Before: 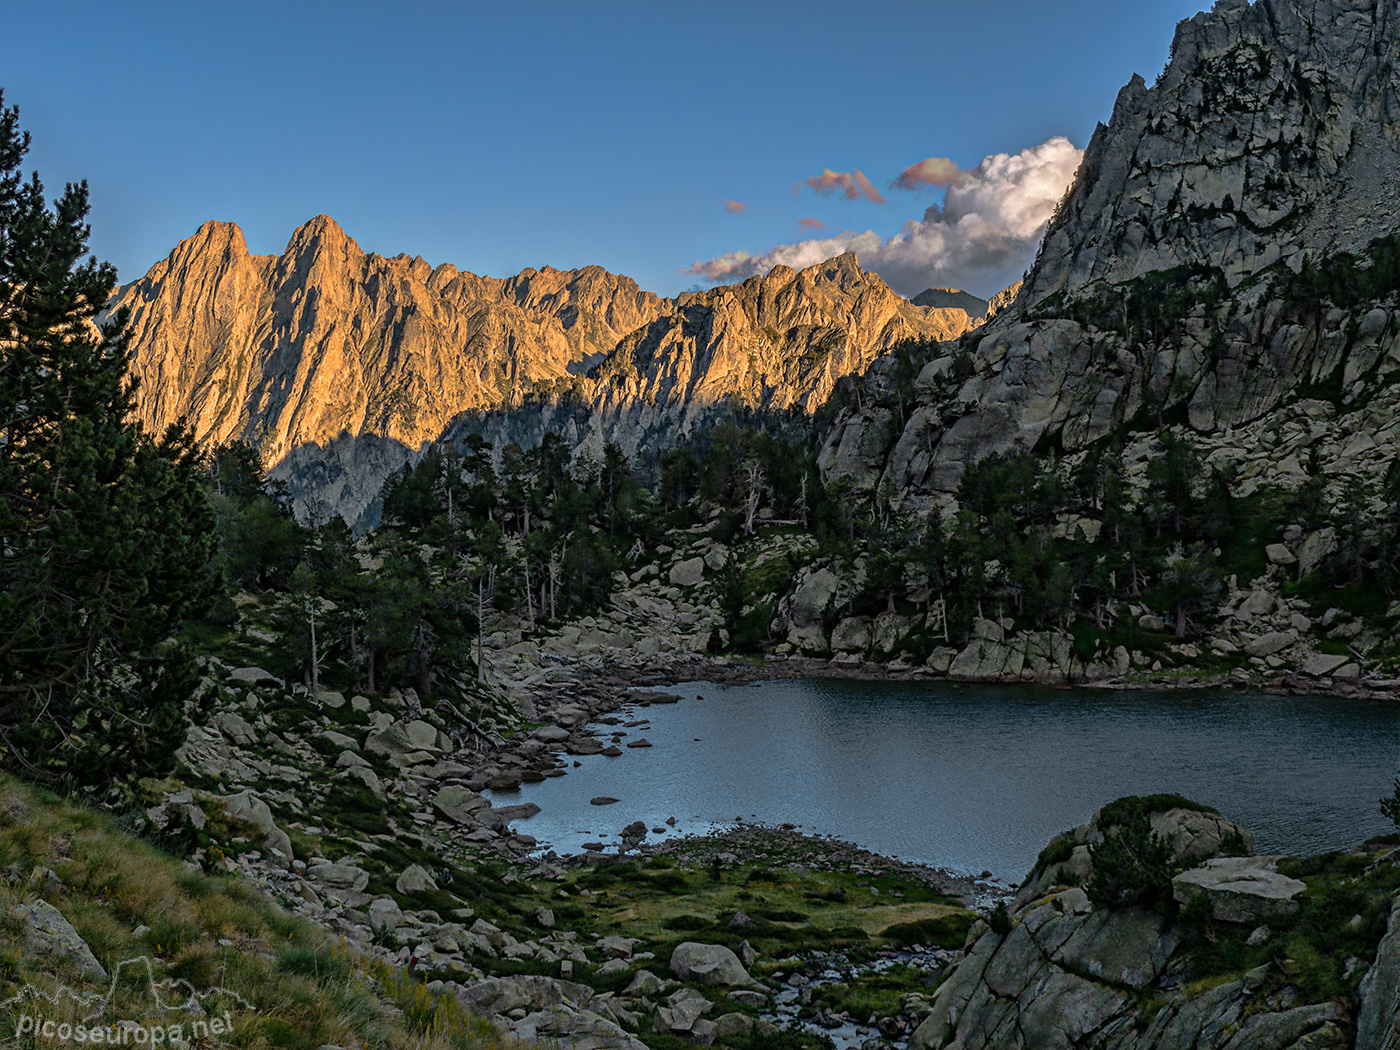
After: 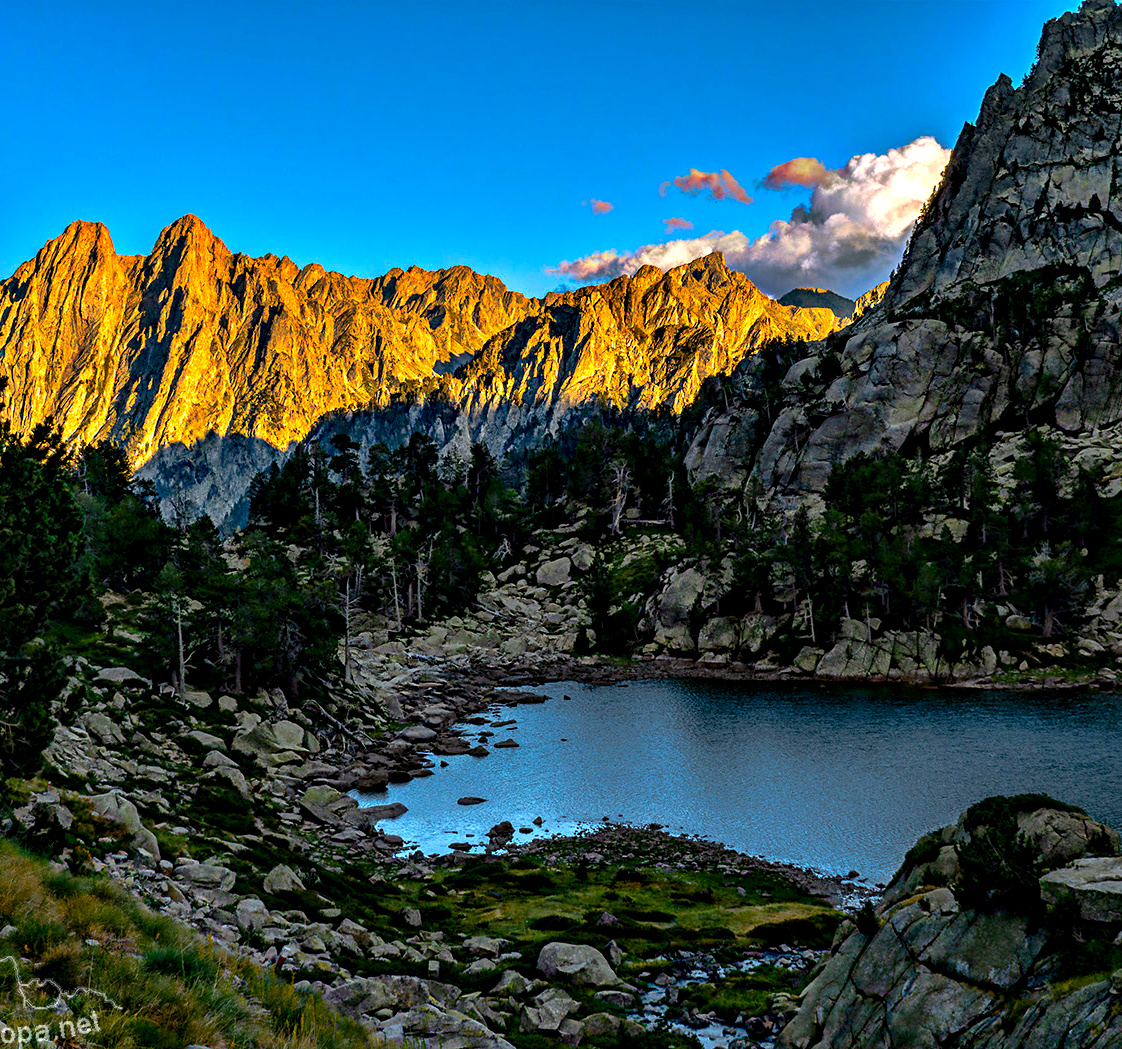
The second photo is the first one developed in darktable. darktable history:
tone equalizer: -8 EV -0.386 EV, -7 EV -0.388 EV, -6 EV -0.338 EV, -5 EV -0.224 EV, -3 EV 0.207 EV, -2 EV 0.315 EV, -1 EV 0.404 EV, +0 EV 0.428 EV, edges refinement/feathering 500, mask exposure compensation -1.57 EV, preserve details guided filter
crop and rotate: left 9.57%, right 10.259%
contrast equalizer: y [[0.6 ×6], [0.55 ×6], [0 ×6], [0 ×6], [0 ×6]]
color correction: highlights b* -0.033, saturation 1.77
